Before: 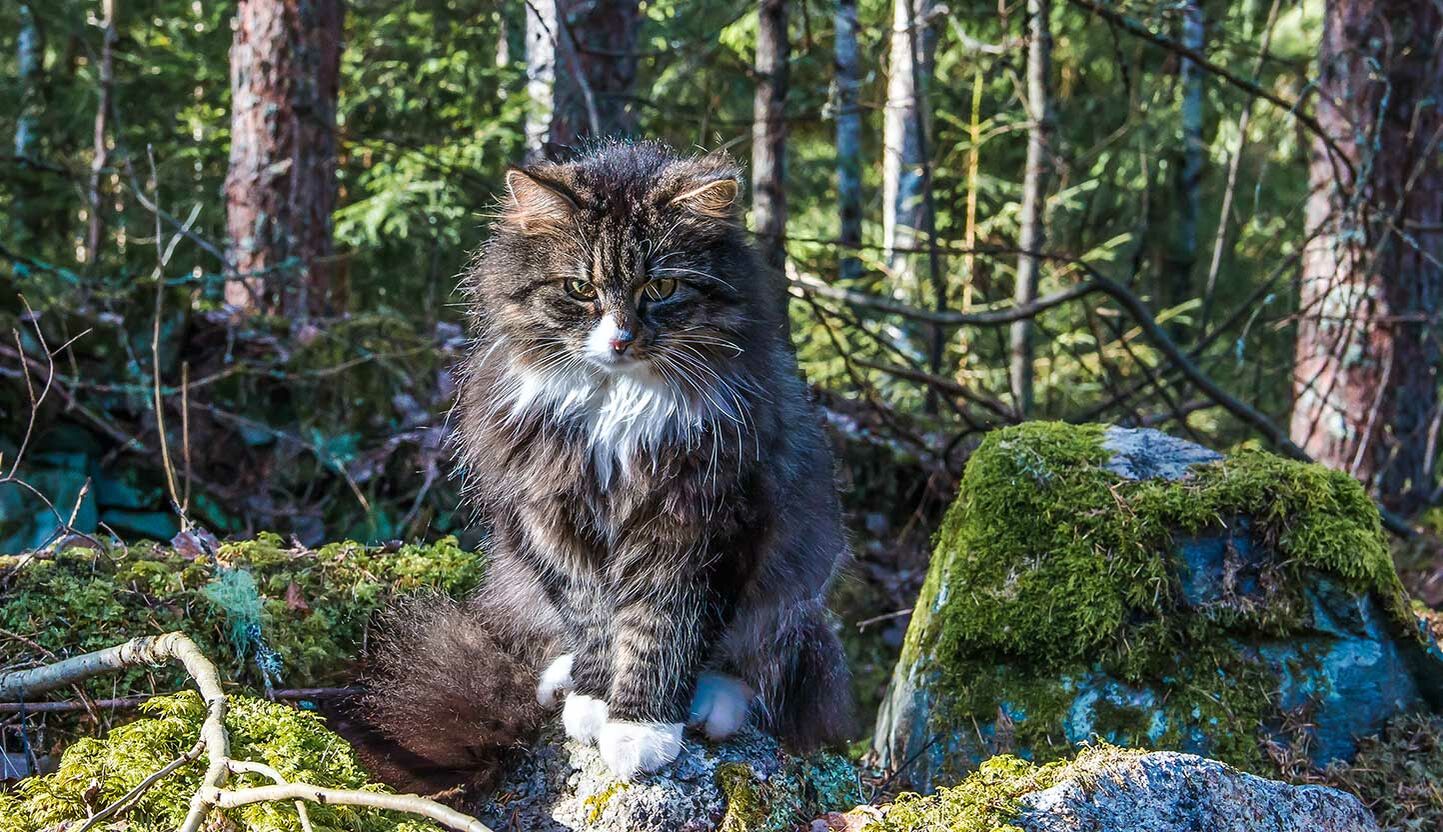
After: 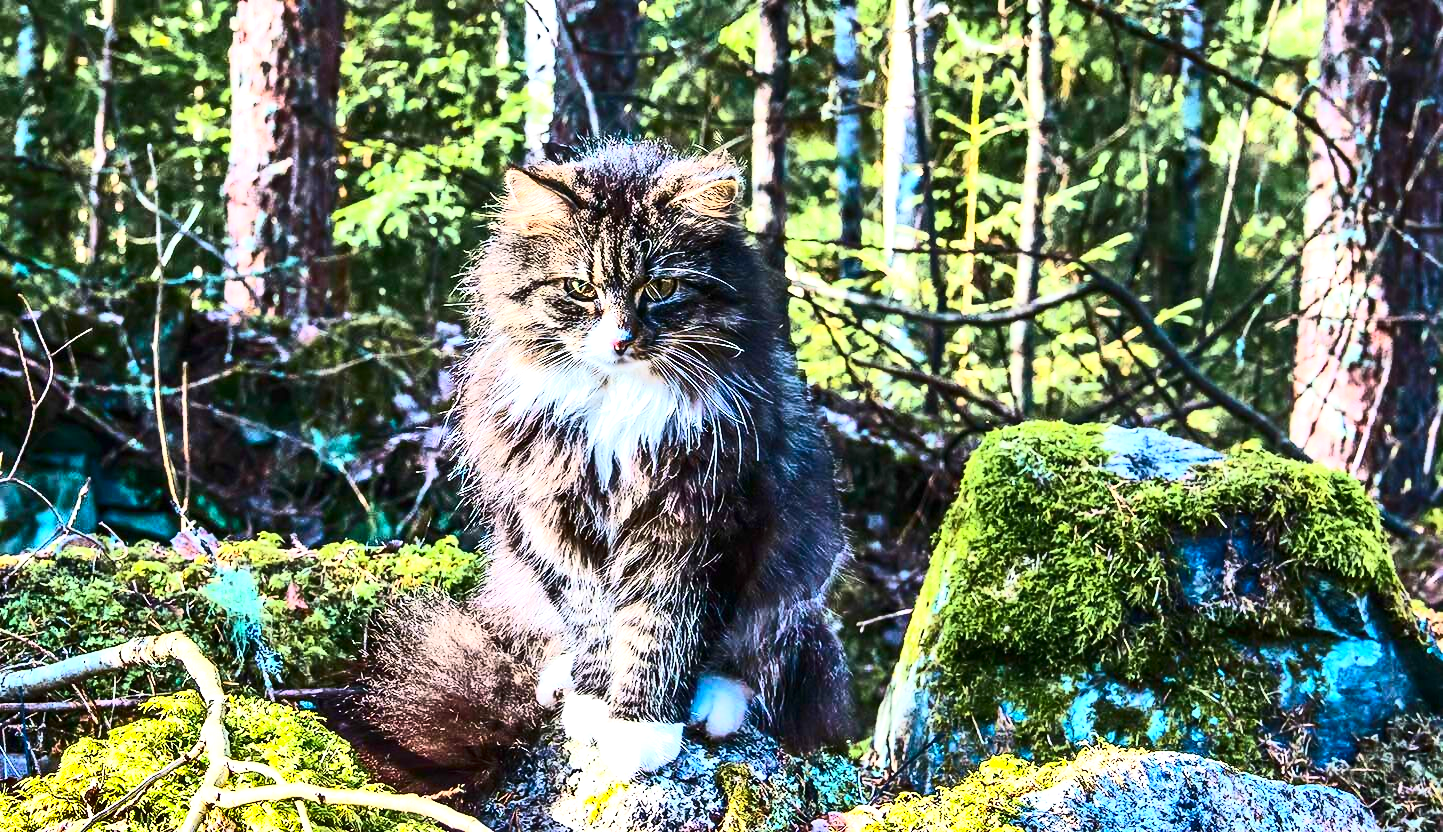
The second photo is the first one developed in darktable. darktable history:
contrast brightness saturation: contrast 0.41, brightness 0.106, saturation 0.214
exposure: exposure 0.752 EV, compensate exposure bias true, compensate highlight preservation false
shadows and highlights: shadows 18.6, highlights -83.28, soften with gaussian
tone equalizer: -8 EV 0.002 EV, -7 EV -0.01 EV, -6 EV 0.042 EV, -5 EV 0.036 EV, -4 EV 0.282 EV, -3 EV 0.631 EV, -2 EV 0.569 EV, -1 EV 0.183 EV, +0 EV 0.053 EV, edges refinement/feathering 500, mask exposure compensation -1.57 EV, preserve details no
